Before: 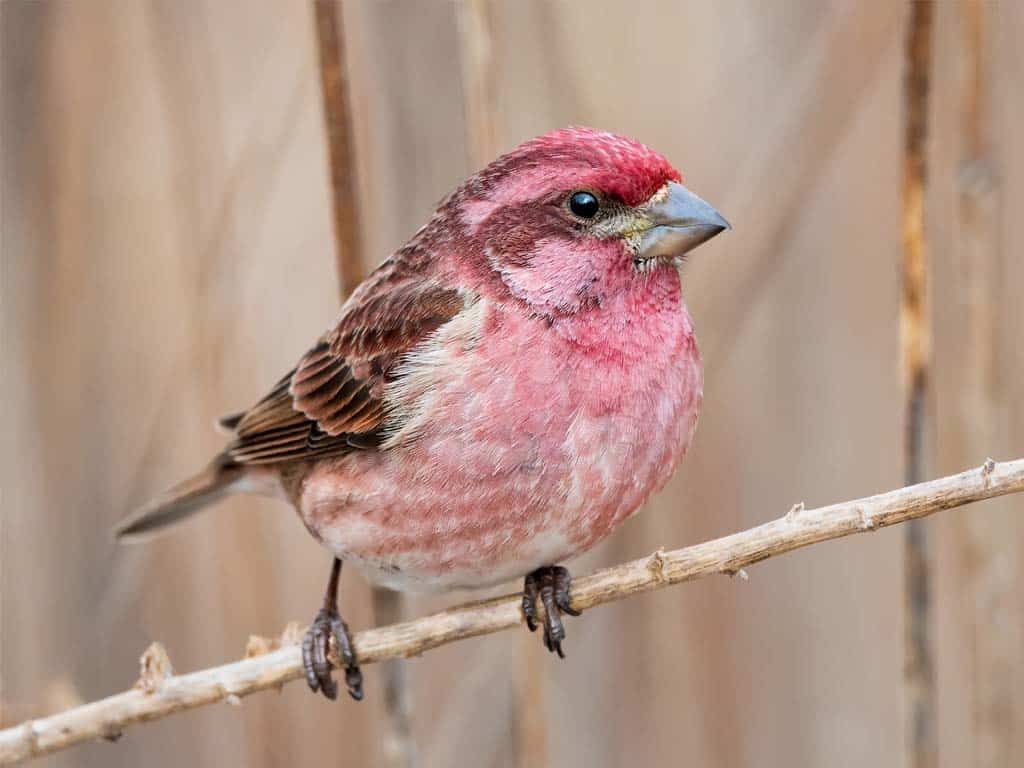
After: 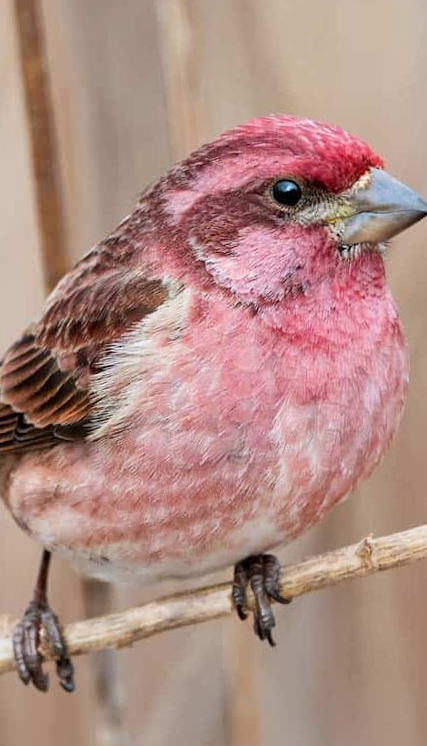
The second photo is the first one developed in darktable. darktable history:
crop: left 28.583%, right 29.231%
rotate and perspective: rotation -1°, crop left 0.011, crop right 0.989, crop top 0.025, crop bottom 0.975
